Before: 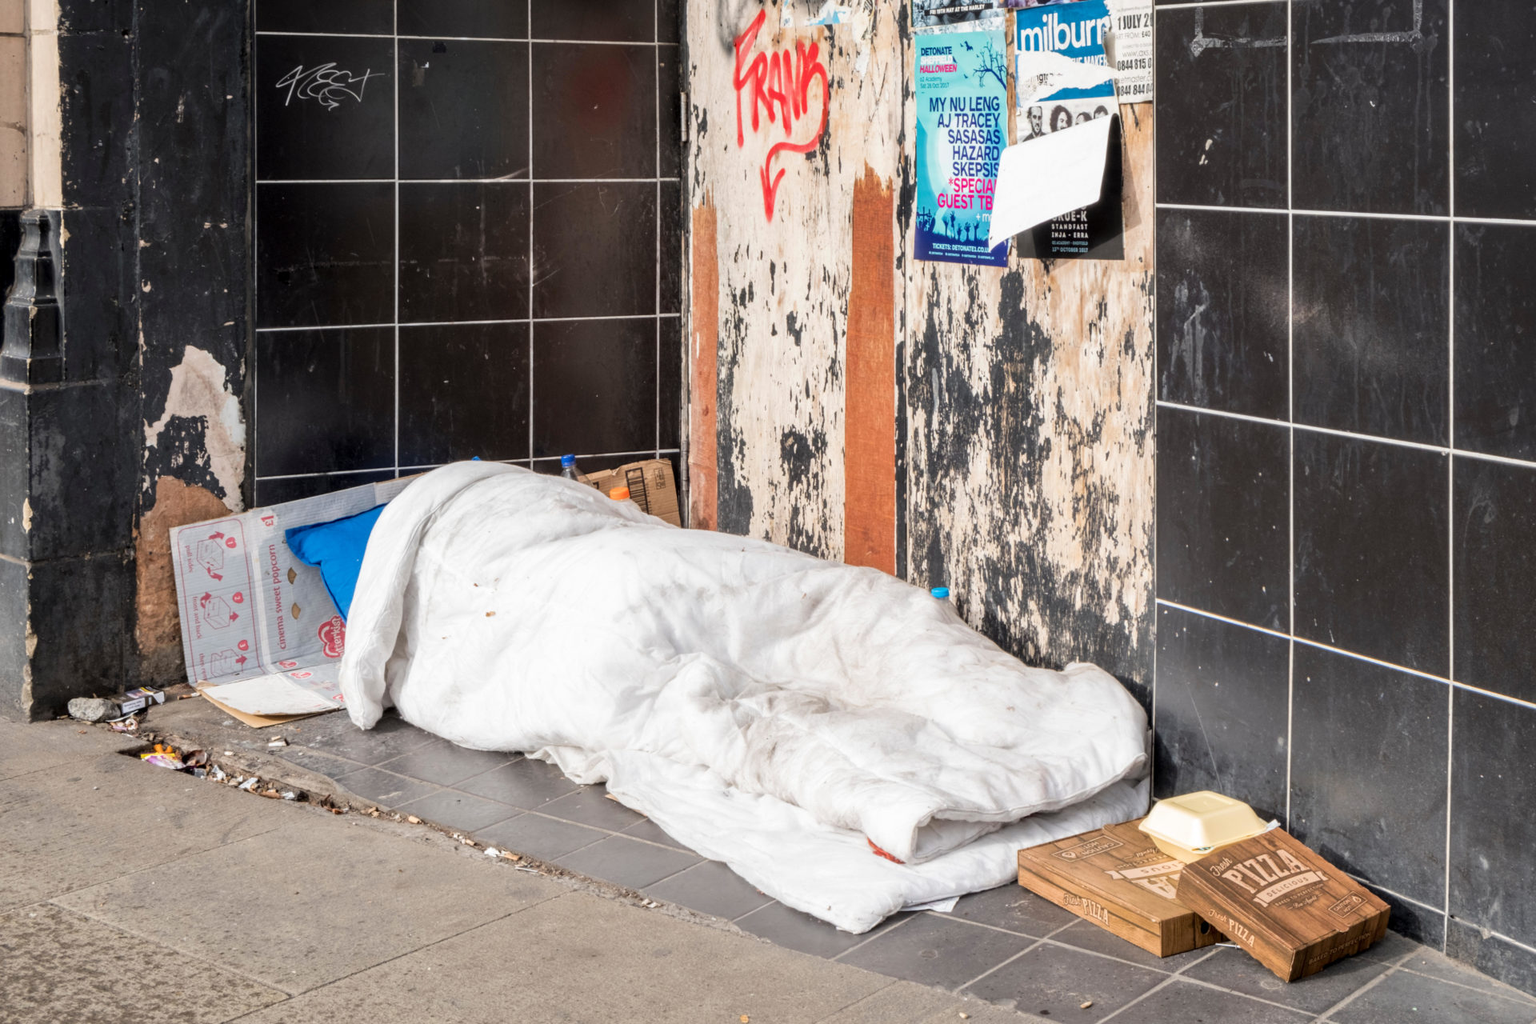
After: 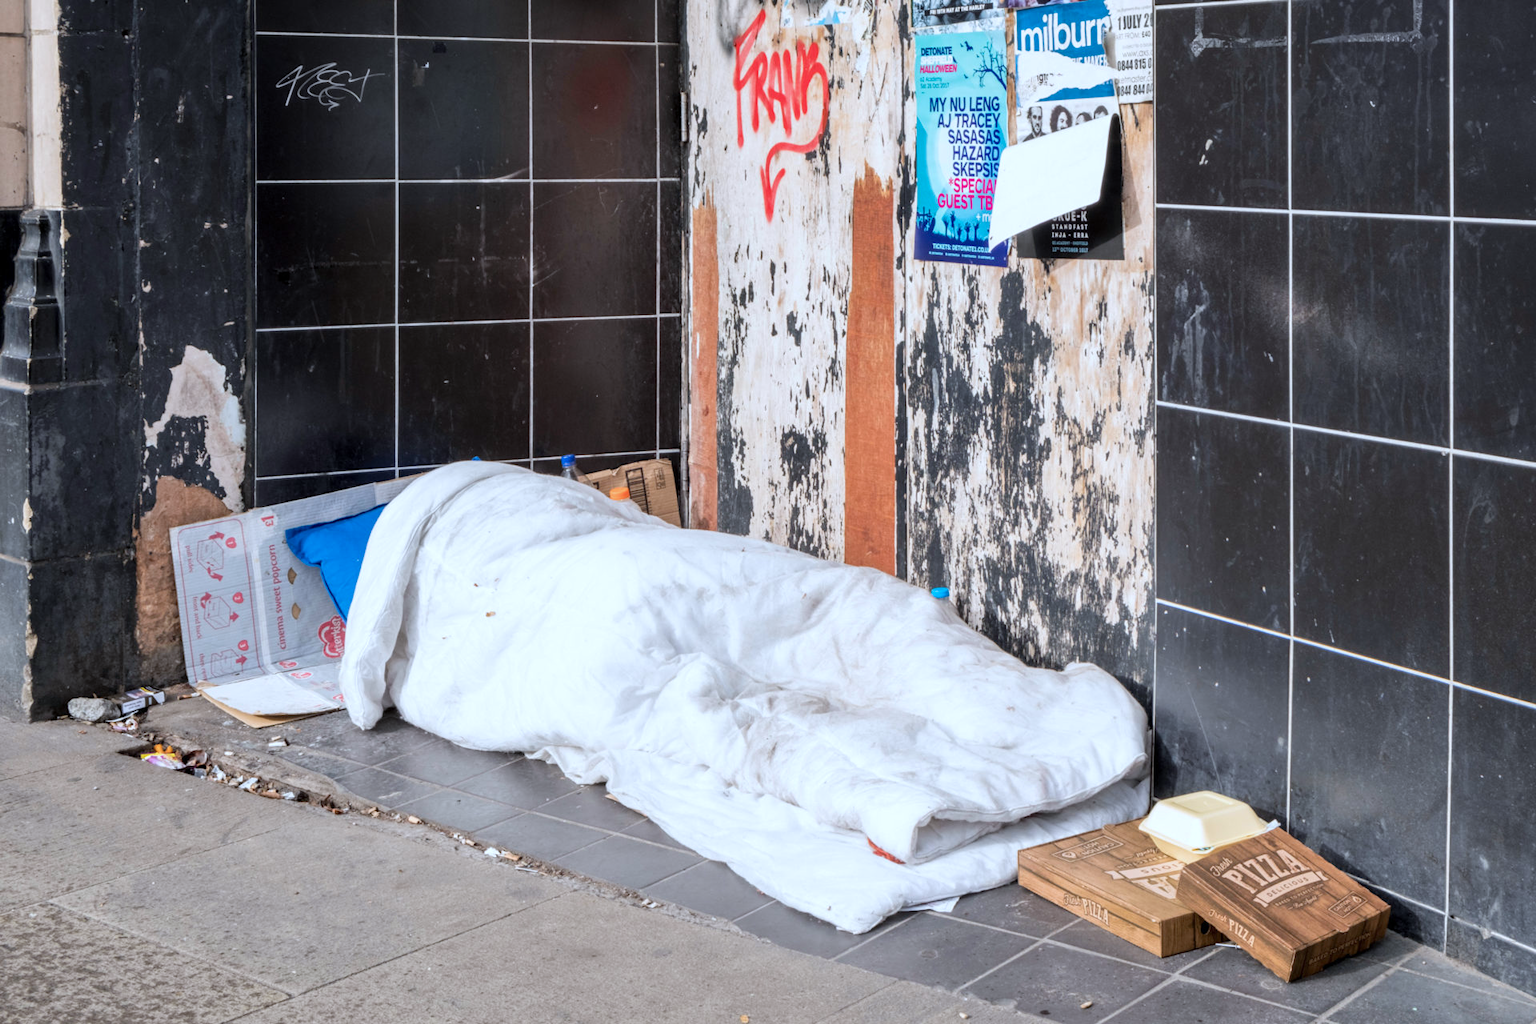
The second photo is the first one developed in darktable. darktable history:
color calibration: x 0.372, y 0.386, temperature 4285.8 K
